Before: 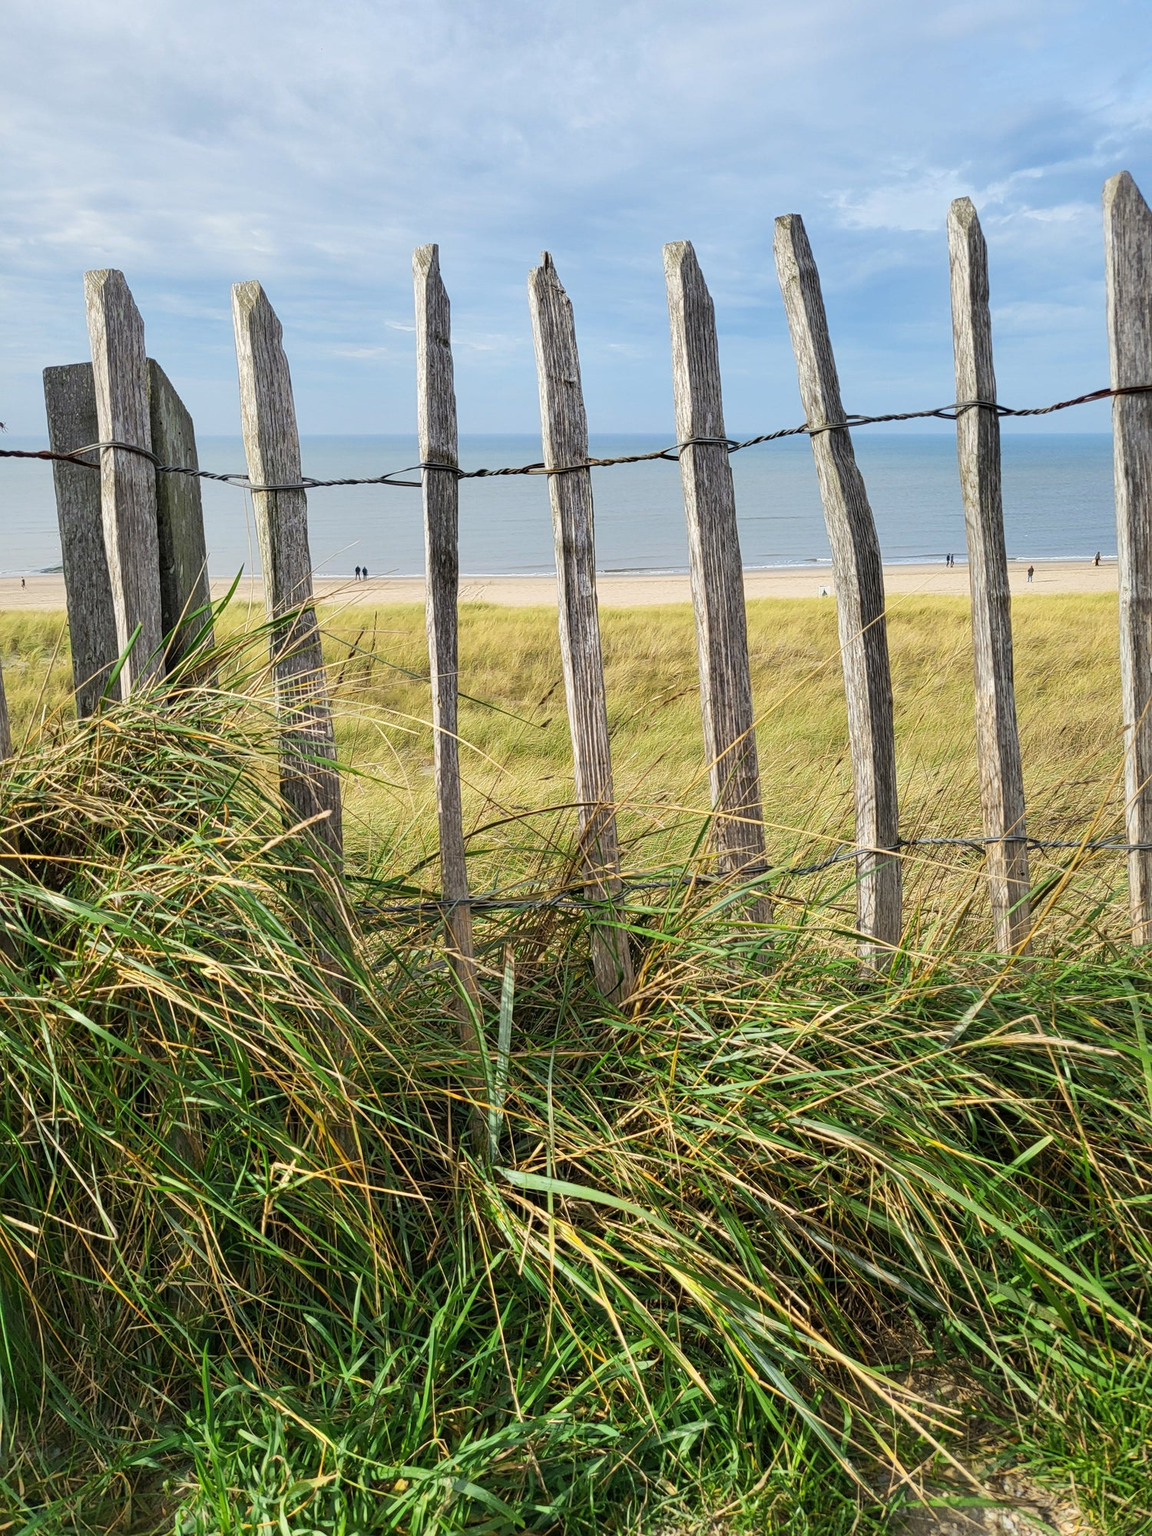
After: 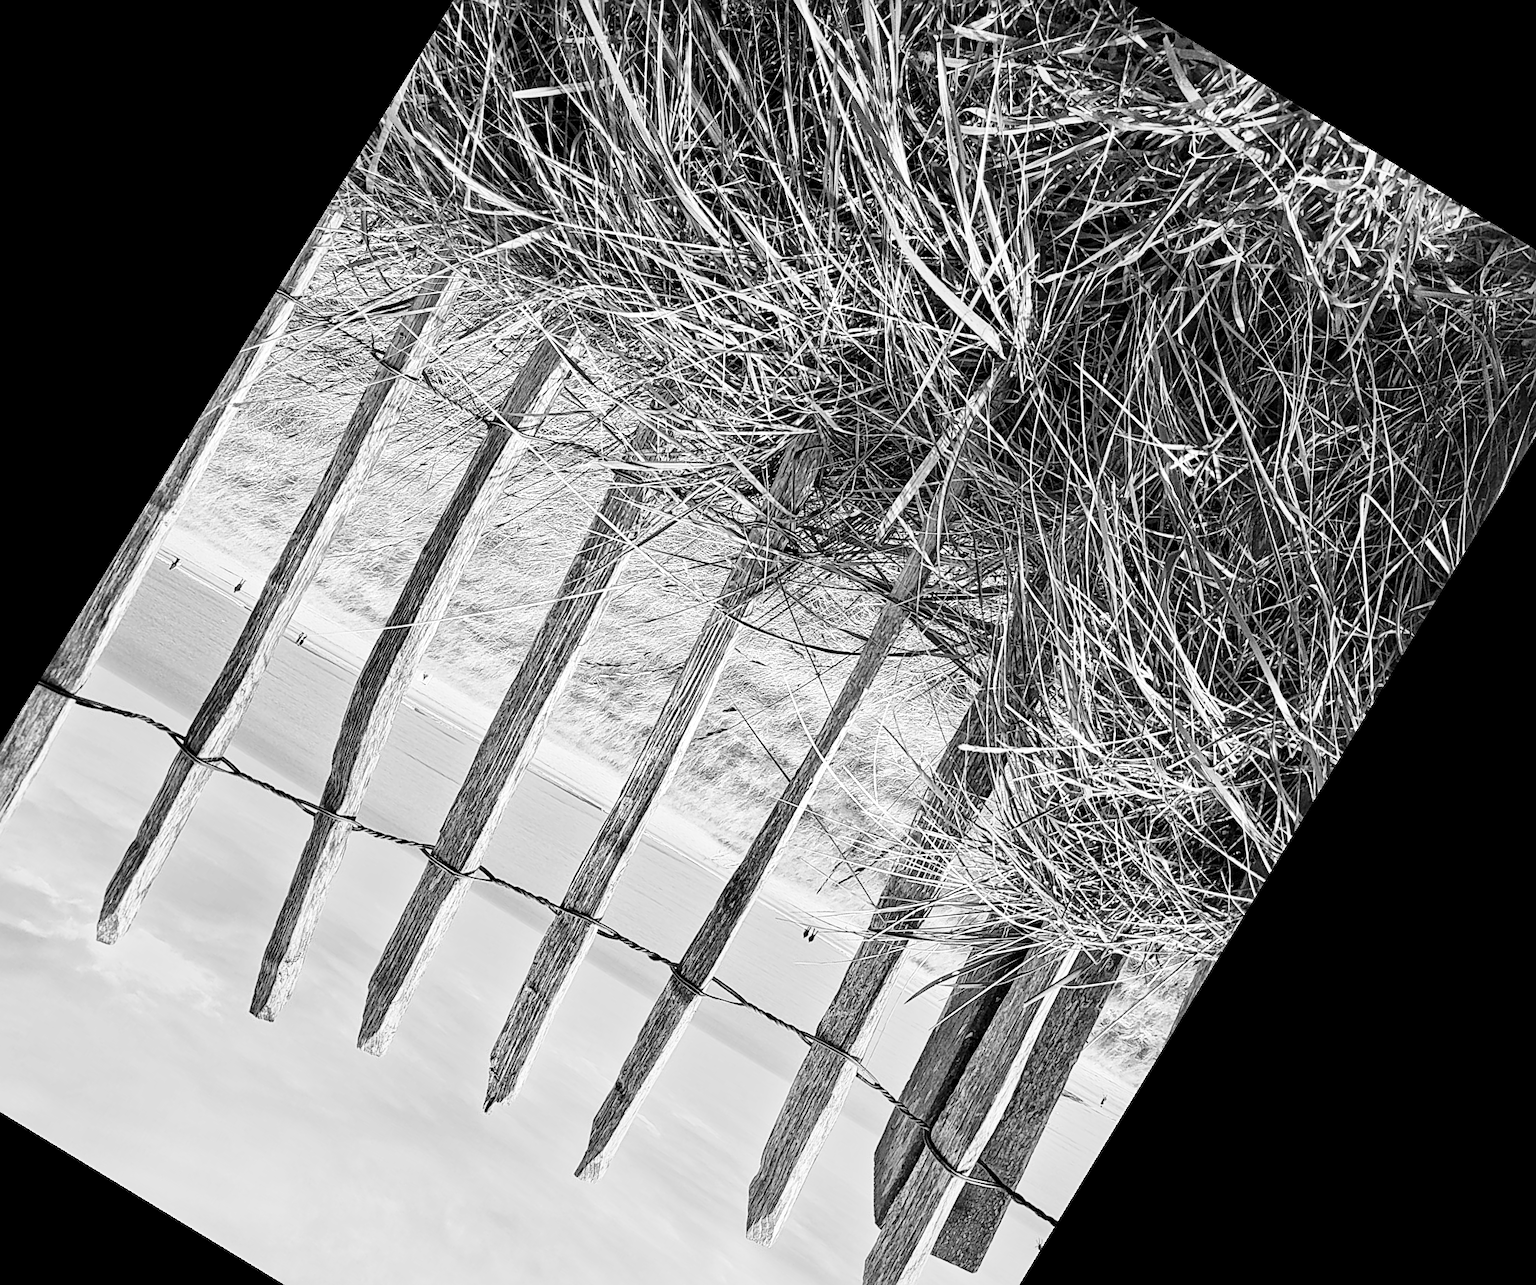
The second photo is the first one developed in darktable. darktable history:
base curve: curves: ch0 [(0, 0) (0.028, 0.03) (0.121, 0.232) (0.46, 0.748) (0.859, 0.968) (1, 1)], preserve colors none
crop and rotate: angle 148.68°, left 9.111%, top 15.603%, right 4.588%, bottom 17.041%
contrast brightness saturation: contrast 0.09, saturation 0.28
exposure: compensate highlight preservation false
sharpen: on, module defaults
local contrast: mode bilateral grid, contrast 20, coarseness 19, detail 163%, midtone range 0.2
monochrome: a 30.25, b 92.03
